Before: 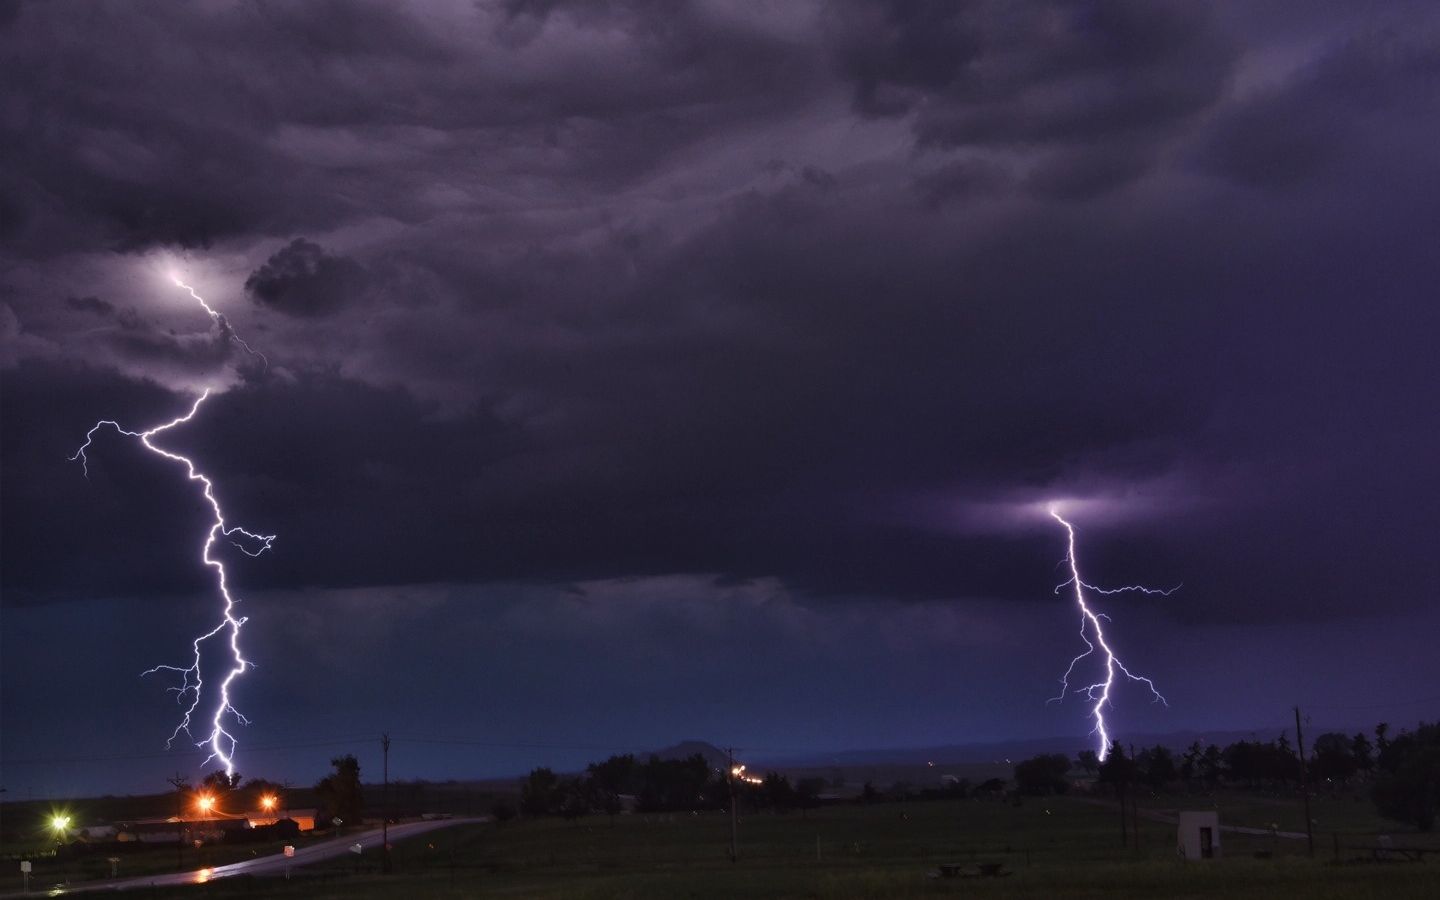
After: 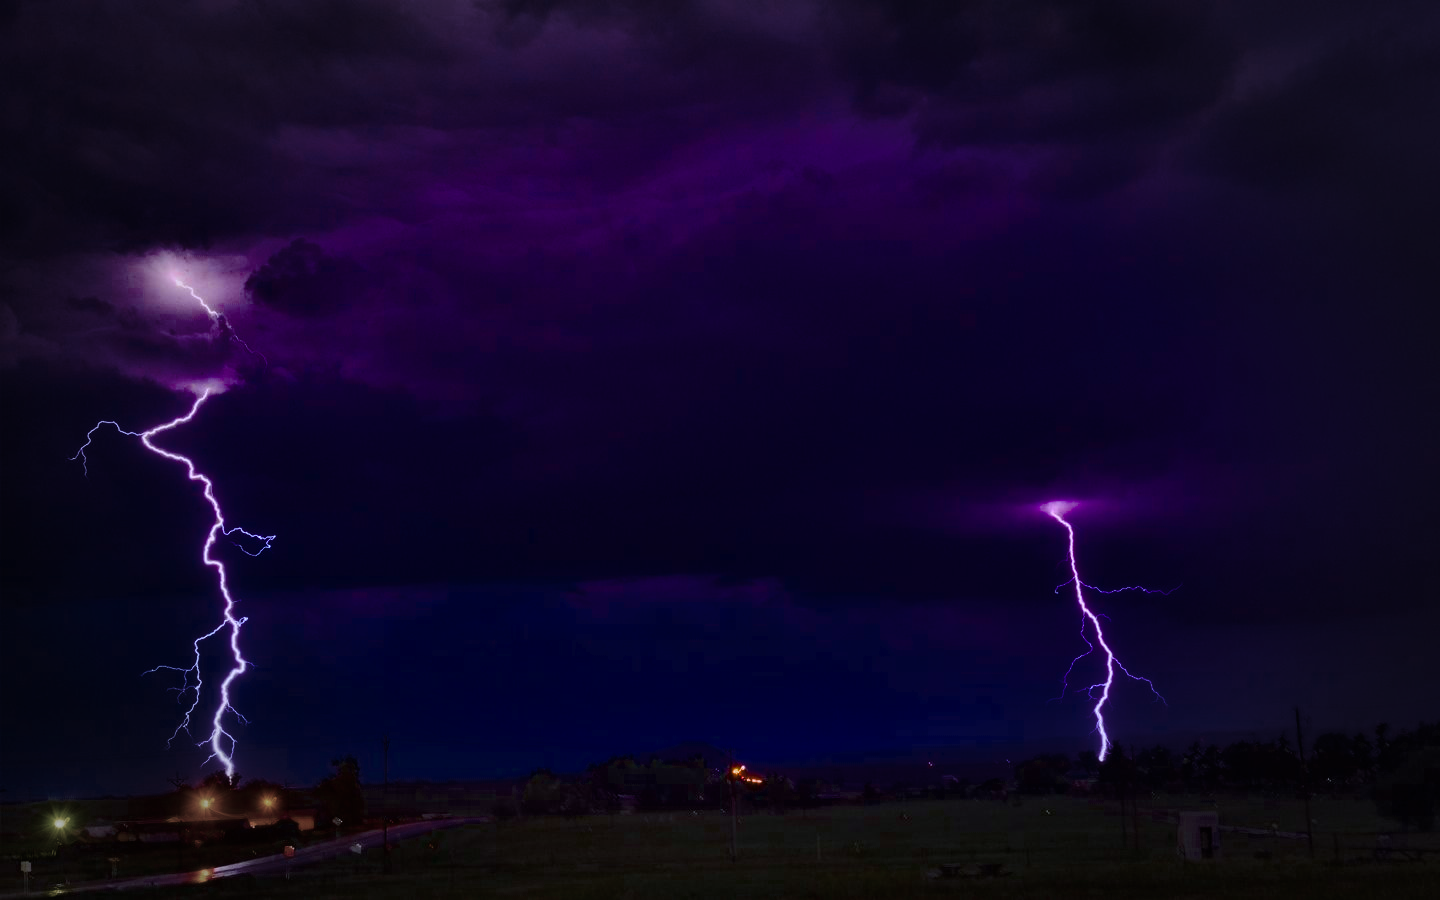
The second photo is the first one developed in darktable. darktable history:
color balance rgb: shadows lift › chroma 1.624%, shadows lift › hue 257.91°, highlights gain › chroma 0.917%, highlights gain › hue 25.37°, linear chroma grading › global chroma 19.958%, perceptual saturation grading › global saturation 64.848%, perceptual saturation grading › highlights 58.909%, perceptual saturation grading › mid-tones 49.698%, perceptual saturation grading › shadows 50.259%, saturation formula JzAzBz (2021)
vignetting: fall-off start 66.81%, fall-off radius 39.75%, automatic ratio true, width/height ratio 0.667
color correction: highlights a* -10.64, highlights b* -18.72
